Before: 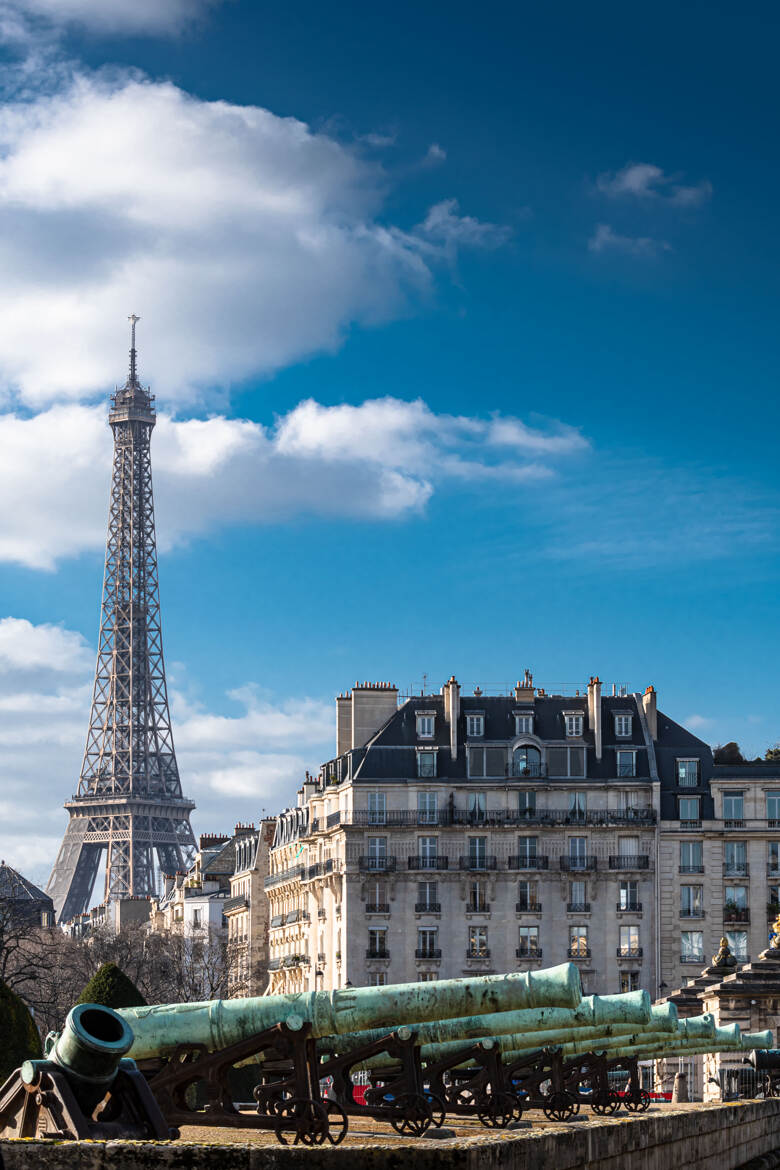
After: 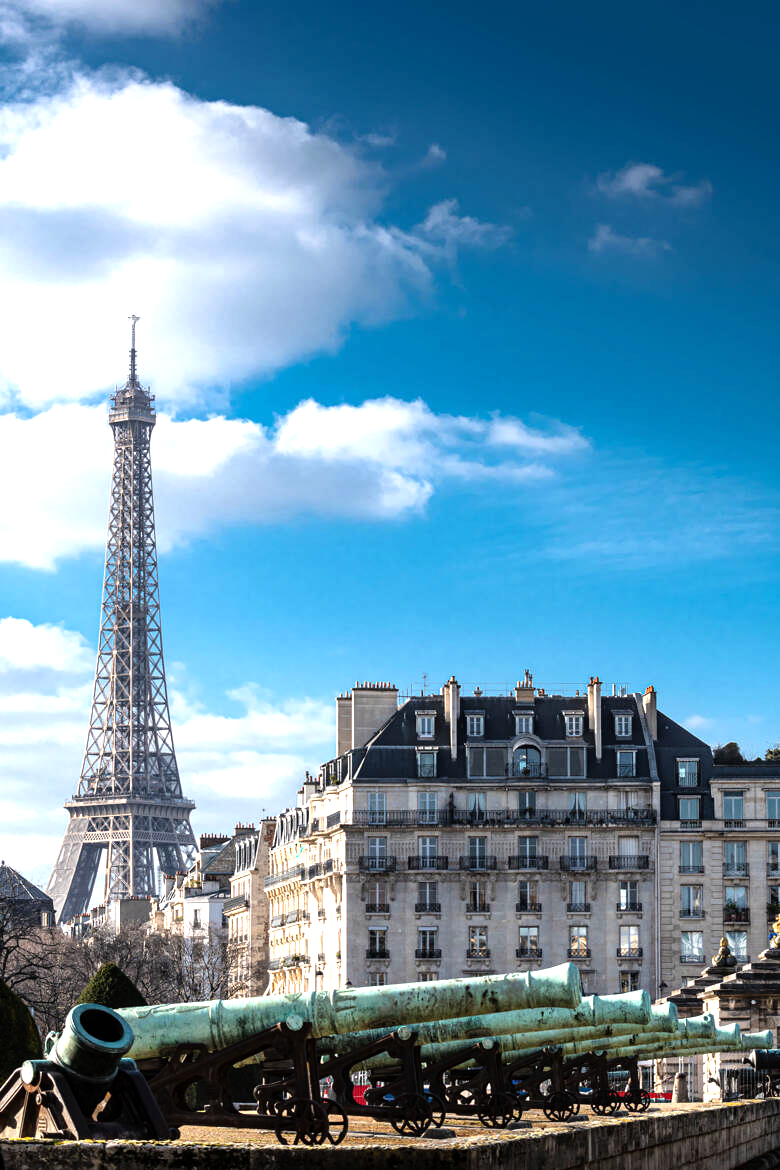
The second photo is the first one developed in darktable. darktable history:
tone equalizer: -8 EV -0.737 EV, -7 EV -0.709 EV, -6 EV -0.606 EV, -5 EV -0.383 EV, -3 EV 0.396 EV, -2 EV 0.6 EV, -1 EV 0.679 EV, +0 EV 0.75 EV
